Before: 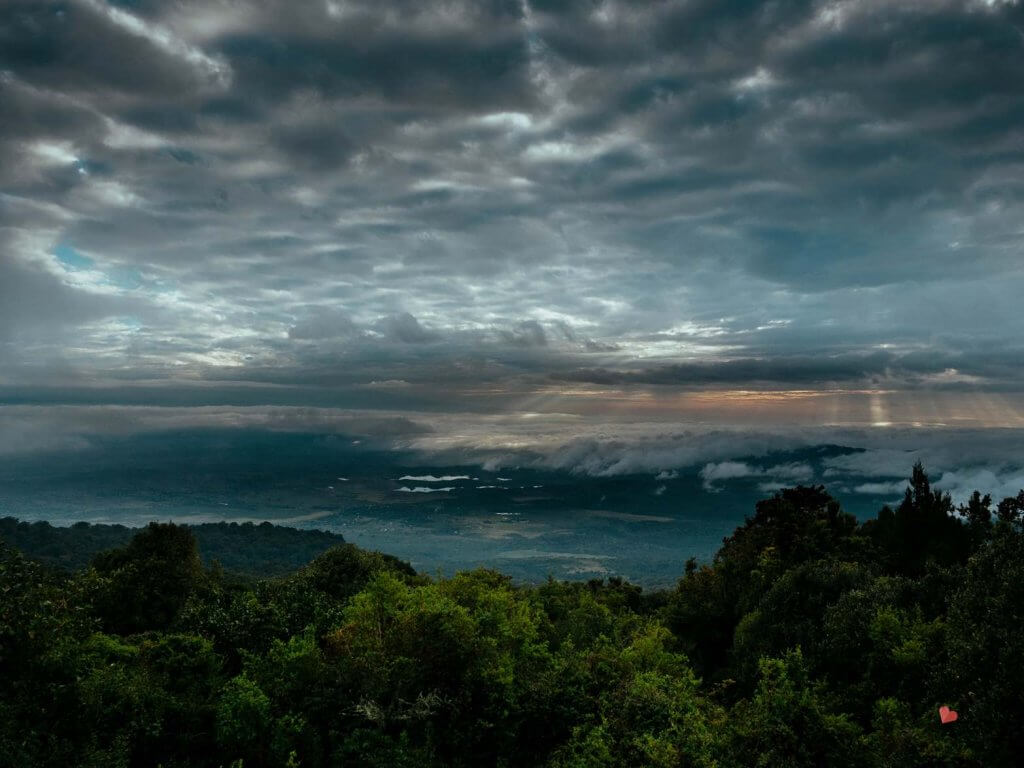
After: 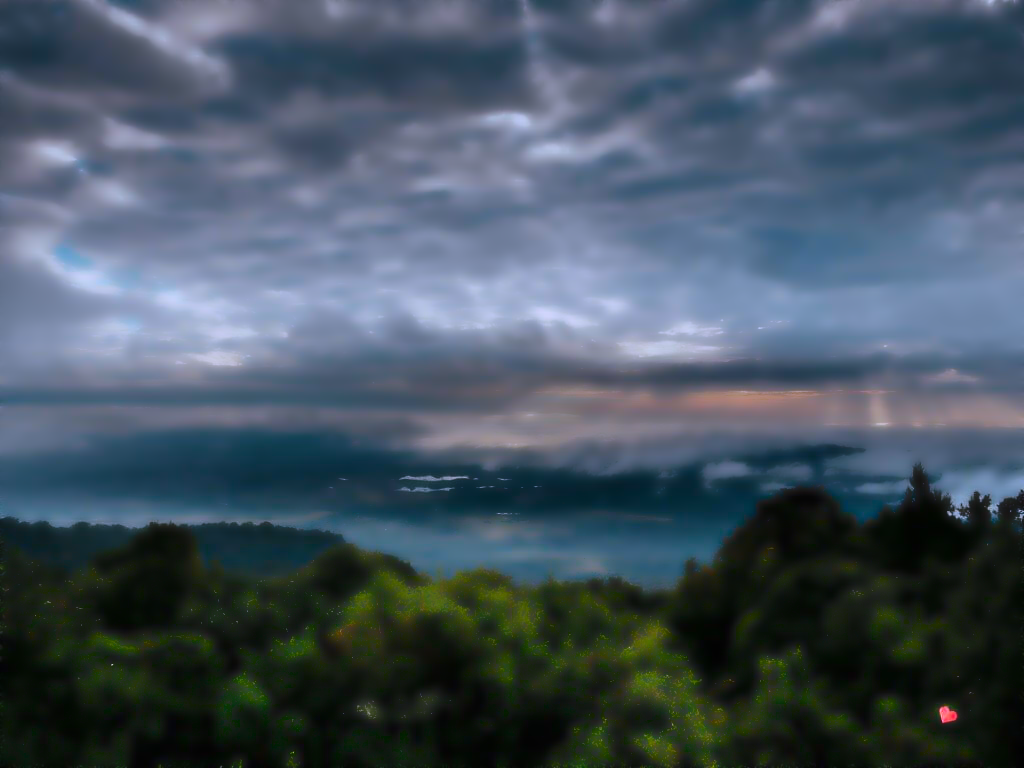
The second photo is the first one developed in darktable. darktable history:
lowpass: radius 4, soften with bilateral filter, unbound 0
shadows and highlights: radius 133.83, soften with gaussian
white balance: red 1.042, blue 1.17
